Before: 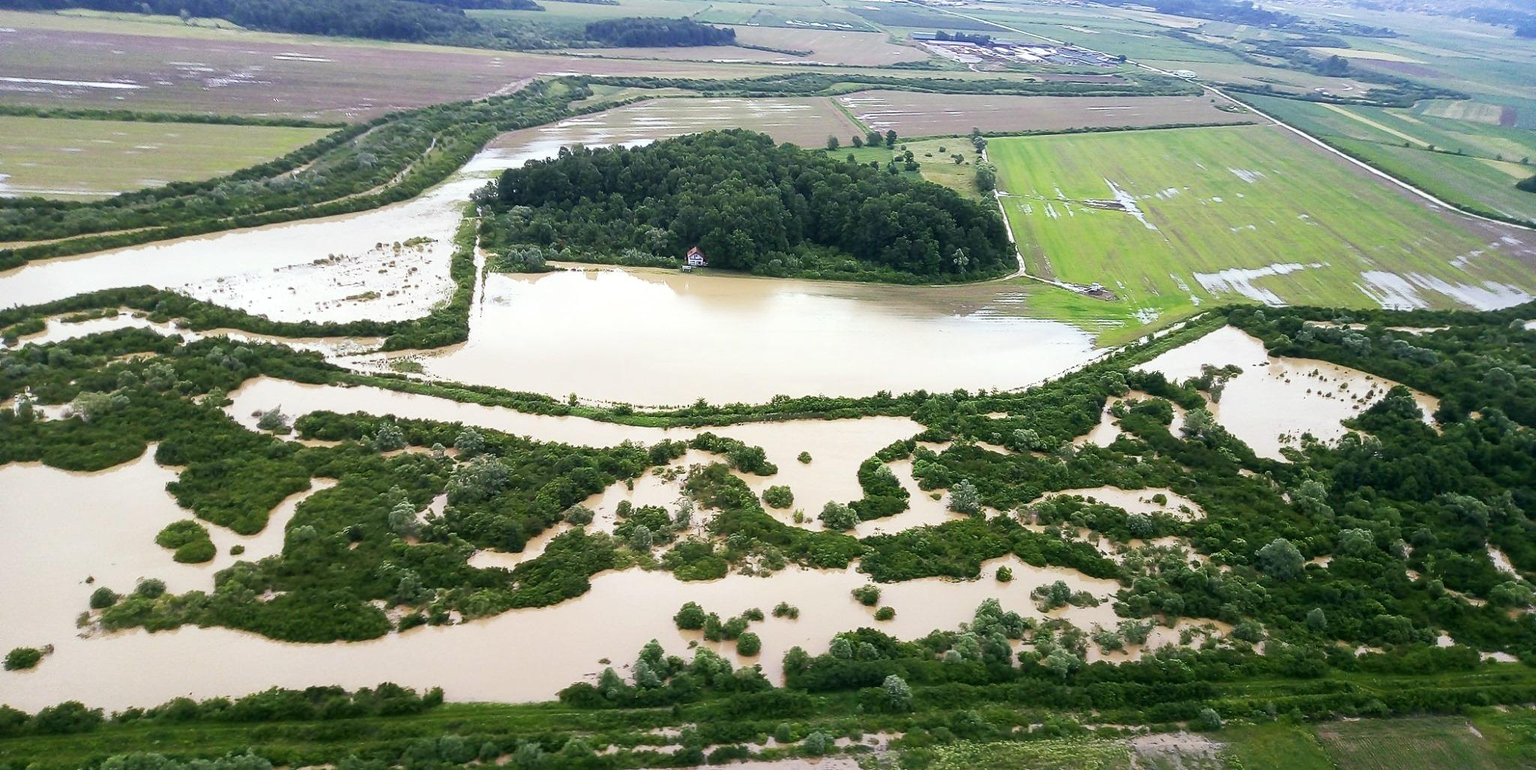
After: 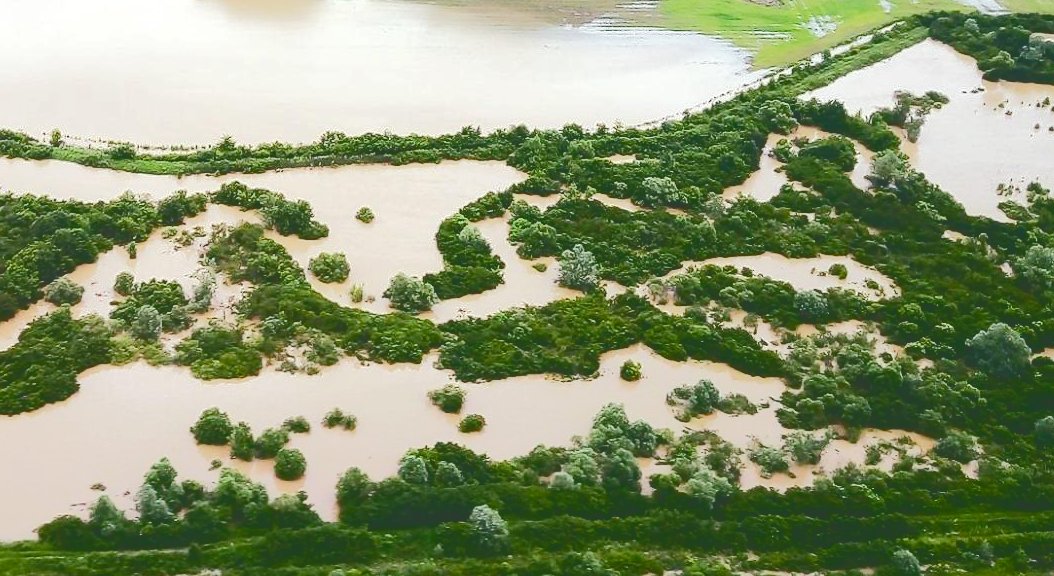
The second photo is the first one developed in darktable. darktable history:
color balance rgb: perceptual saturation grading › global saturation 20%, perceptual saturation grading › highlights -24.834%, perceptual saturation grading › shadows 26.223%, global vibrance 9.246%
crop: left 34.618%, top 38.466%, right 13.869%, bottom 5.404%
tone curve: curves: ch0 [(0, 0) (0.003, 0.219) (0.011, 0.219) (0.025, 0.223) (0.044, 0.226) (0.069, 0.232) (0.1, 0.24) (0.136, 0.245) (0.177, 0.257) (0.224, 0.281) (0.277, 0.324) (0.335, 0.392) (0.399, 0.484) (0.468, 0.585) (0.543, 0.672) (0.623, 0.741) (0.709, 0.788) (0.801, 0.835) (0.898, 0.878) (1, 1)], color space Lab, independent channels, preserve colors none
levels: mode automatic
